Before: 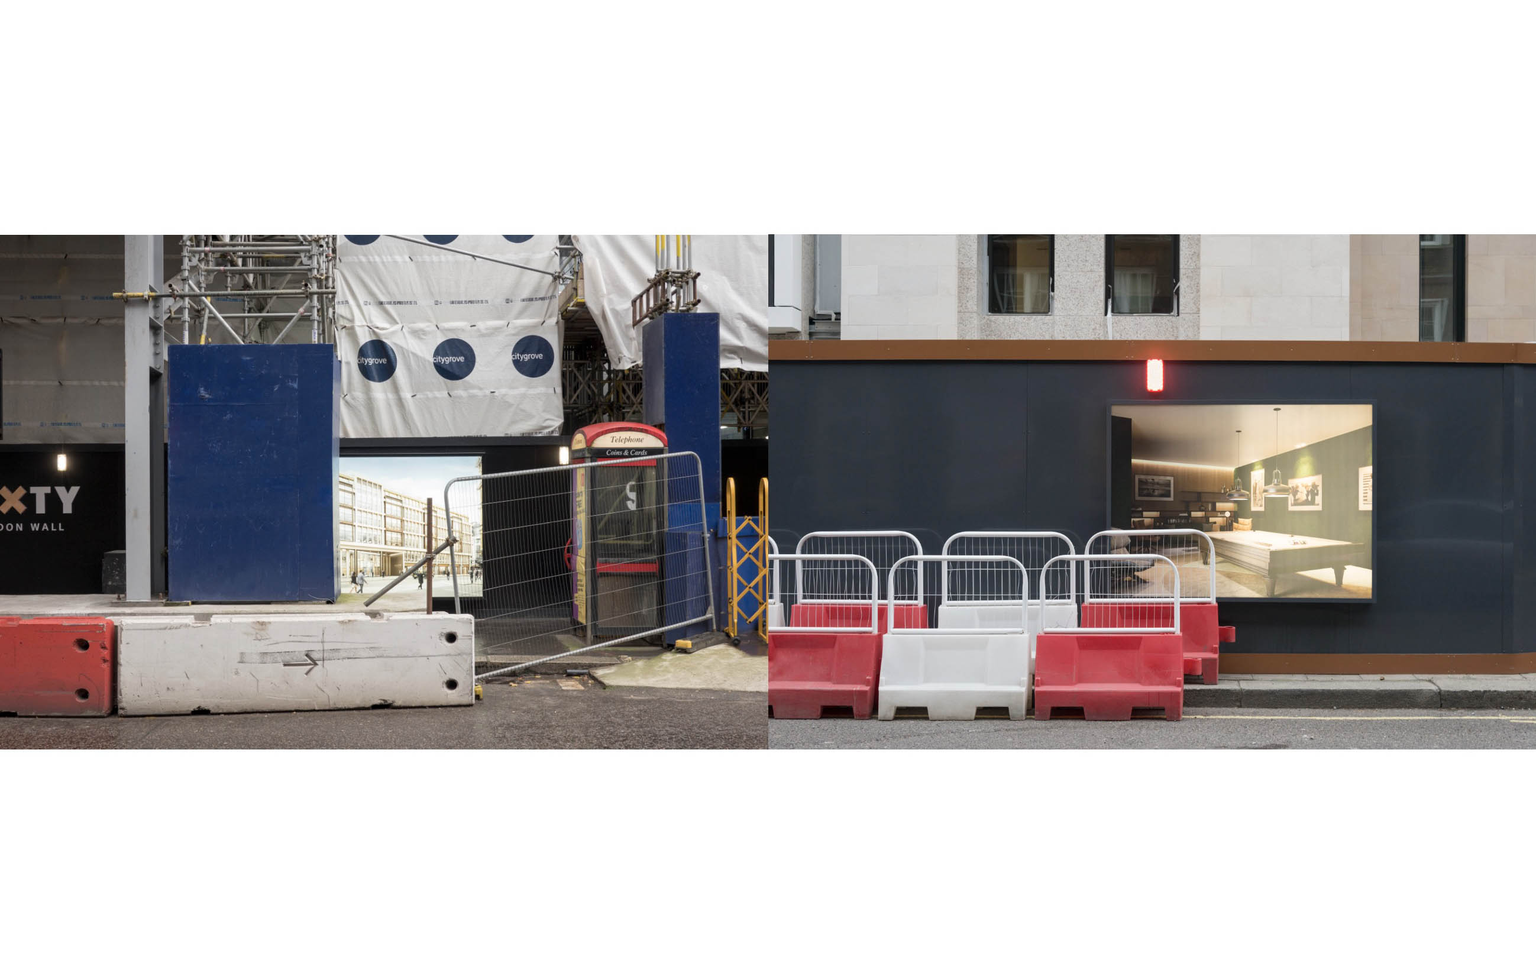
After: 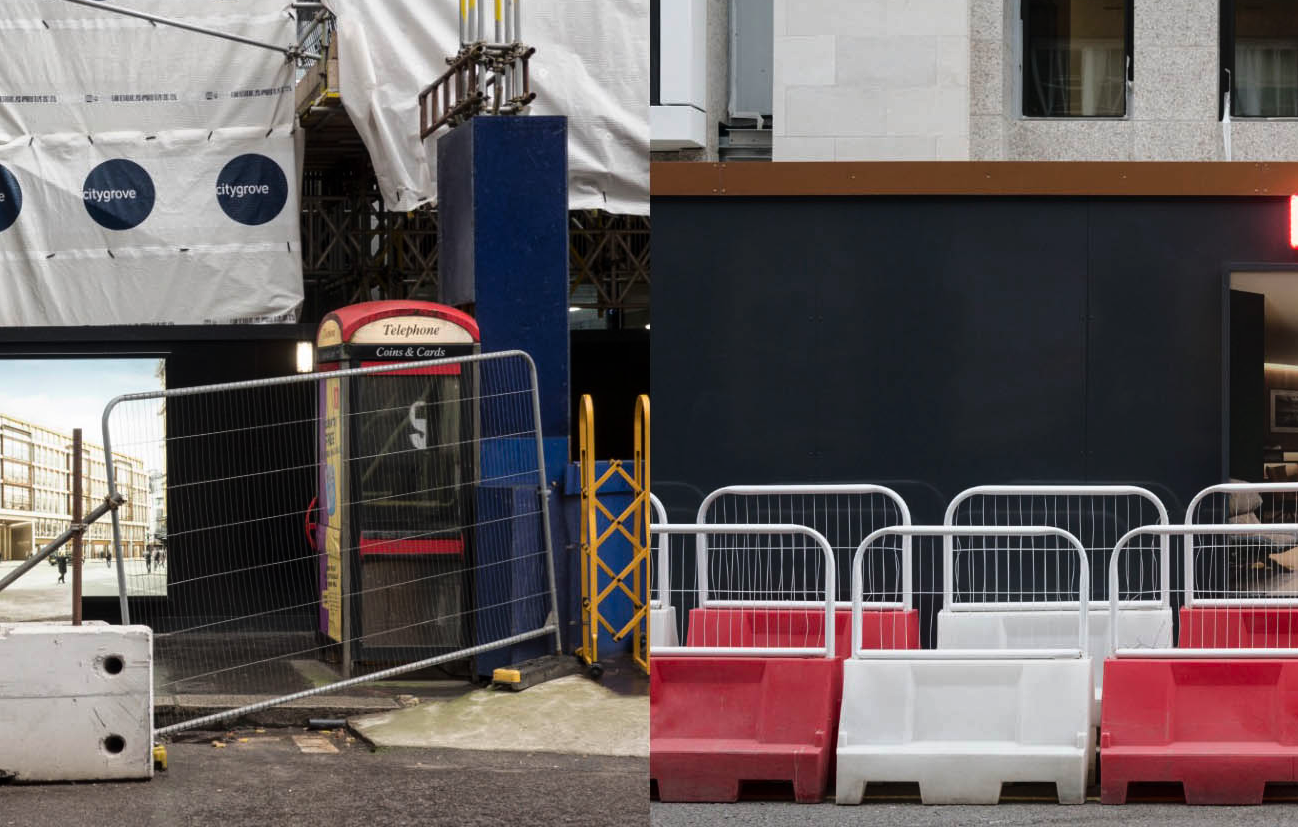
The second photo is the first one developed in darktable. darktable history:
crop: left 25%, top 25%, right 25%, bottom 25%
tone curve: curves: ch0 [(0, 0) (0.224, 0.12) (0.375, 0.296) (0.528, 0.472) (0.681, 0.634) (0.8, 0.766) (0.873, 0.877) (1, 1)], preserve colors basic power
